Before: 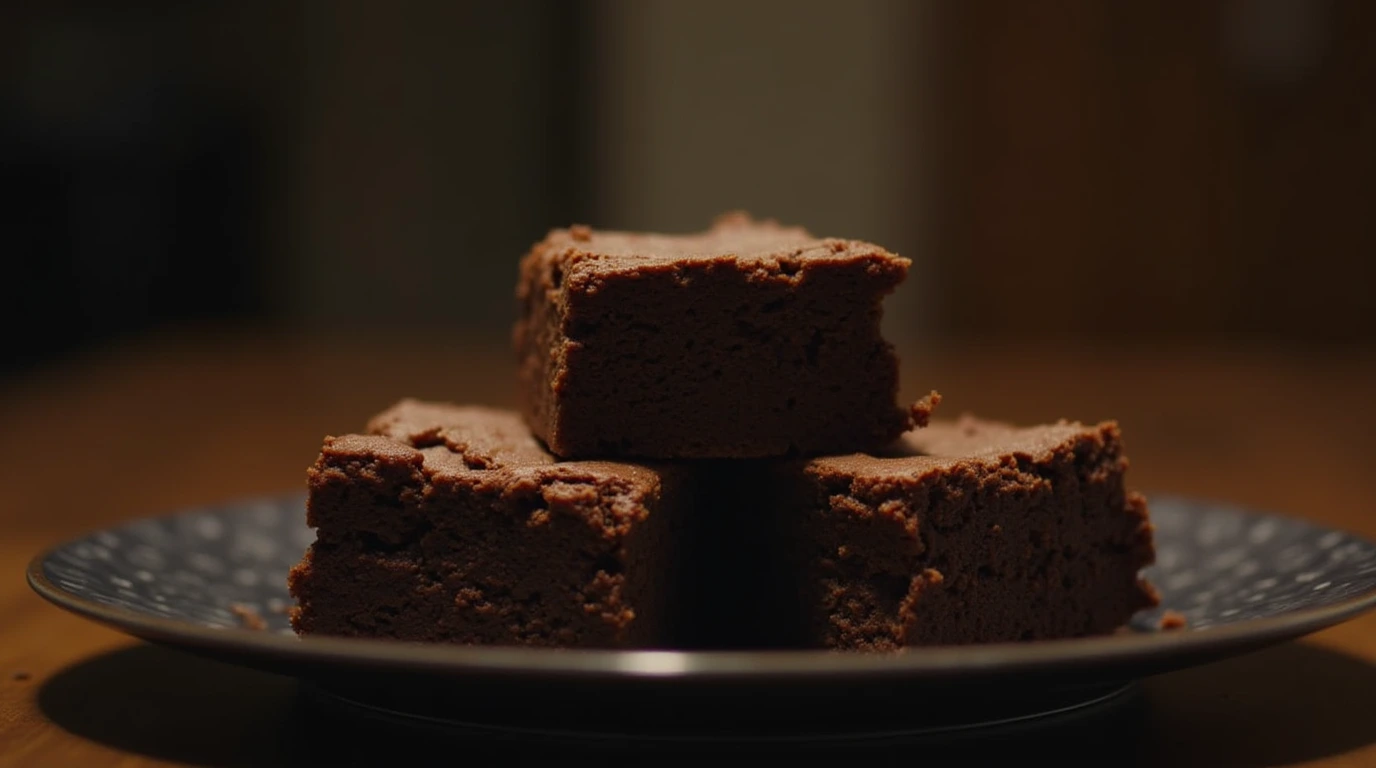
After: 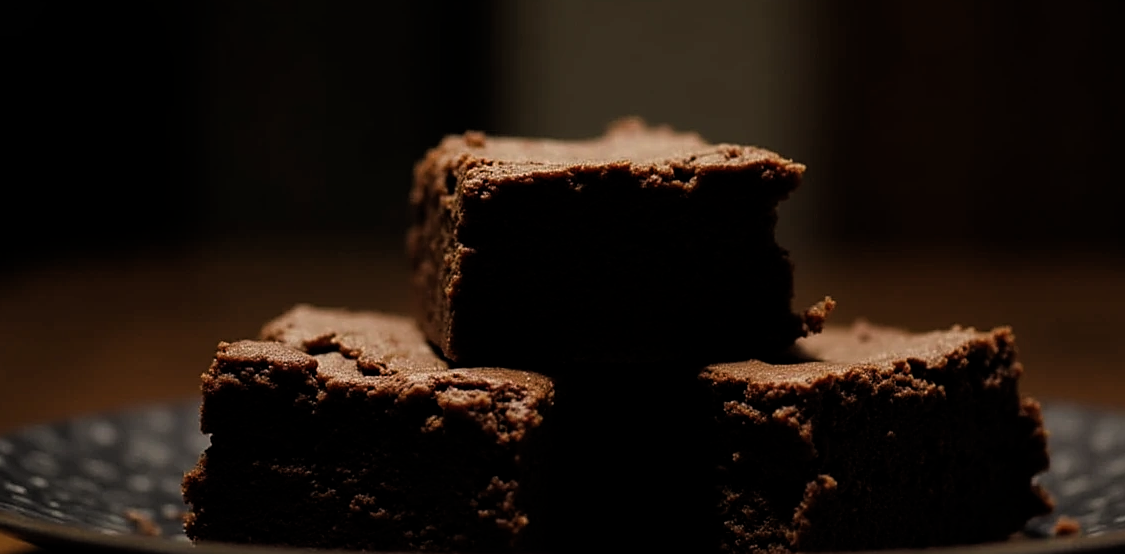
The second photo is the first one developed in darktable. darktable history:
crop: left 7.772%, top 12.333%, right 10.416%, bottom 15.449%
sharpen: on, module defaults
filmic rgb: black relative exposure -8.71 EV, white relative exposure 2.71 EV, target black luminance 0%, hardness 6.26, latitude 77.03%, contrast 1.326, shadows ↔ highlights balance -0.313%
